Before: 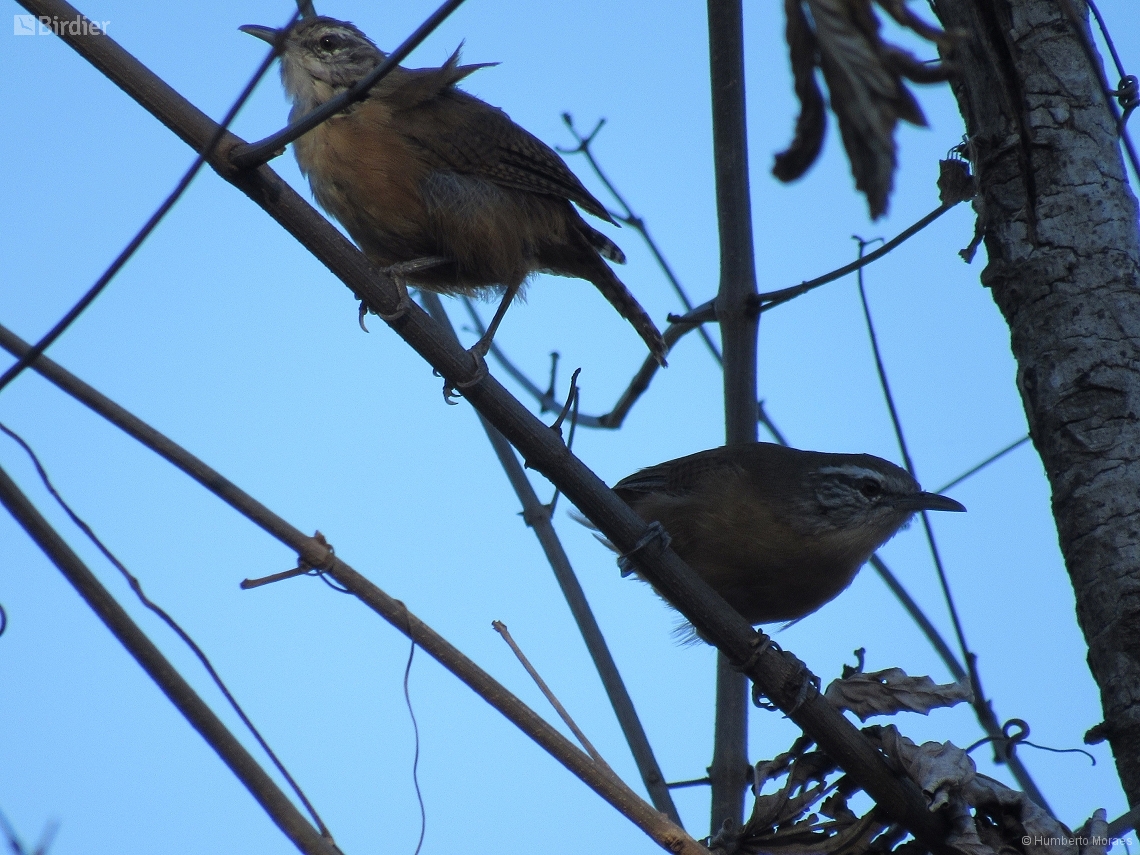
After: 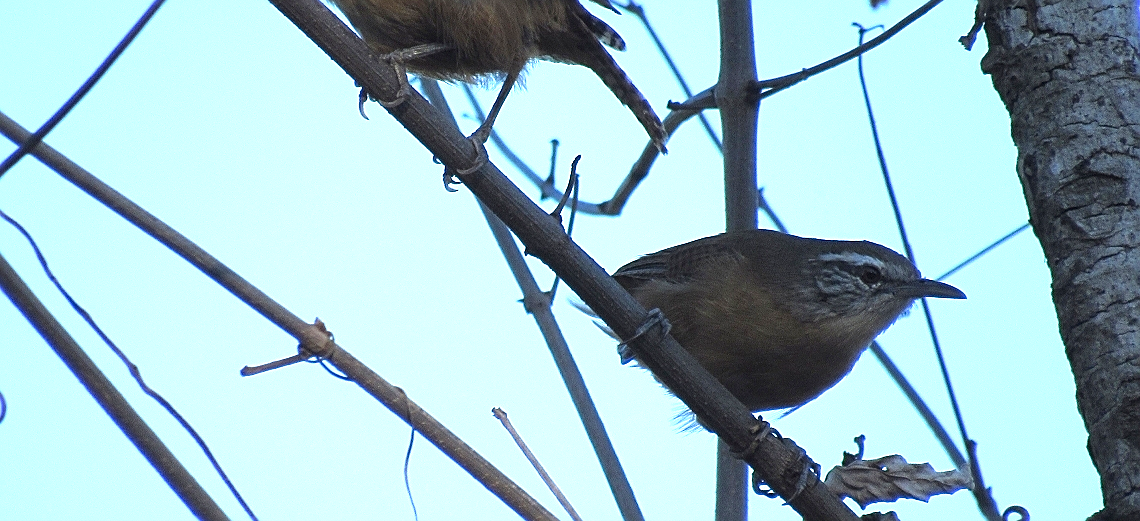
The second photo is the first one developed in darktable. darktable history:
crop and rotate: top 24.961%, bottom 14.025%
exposure: exposure 1.252 EV, compensate highlight preservation false
sharpen: on, module defaults
